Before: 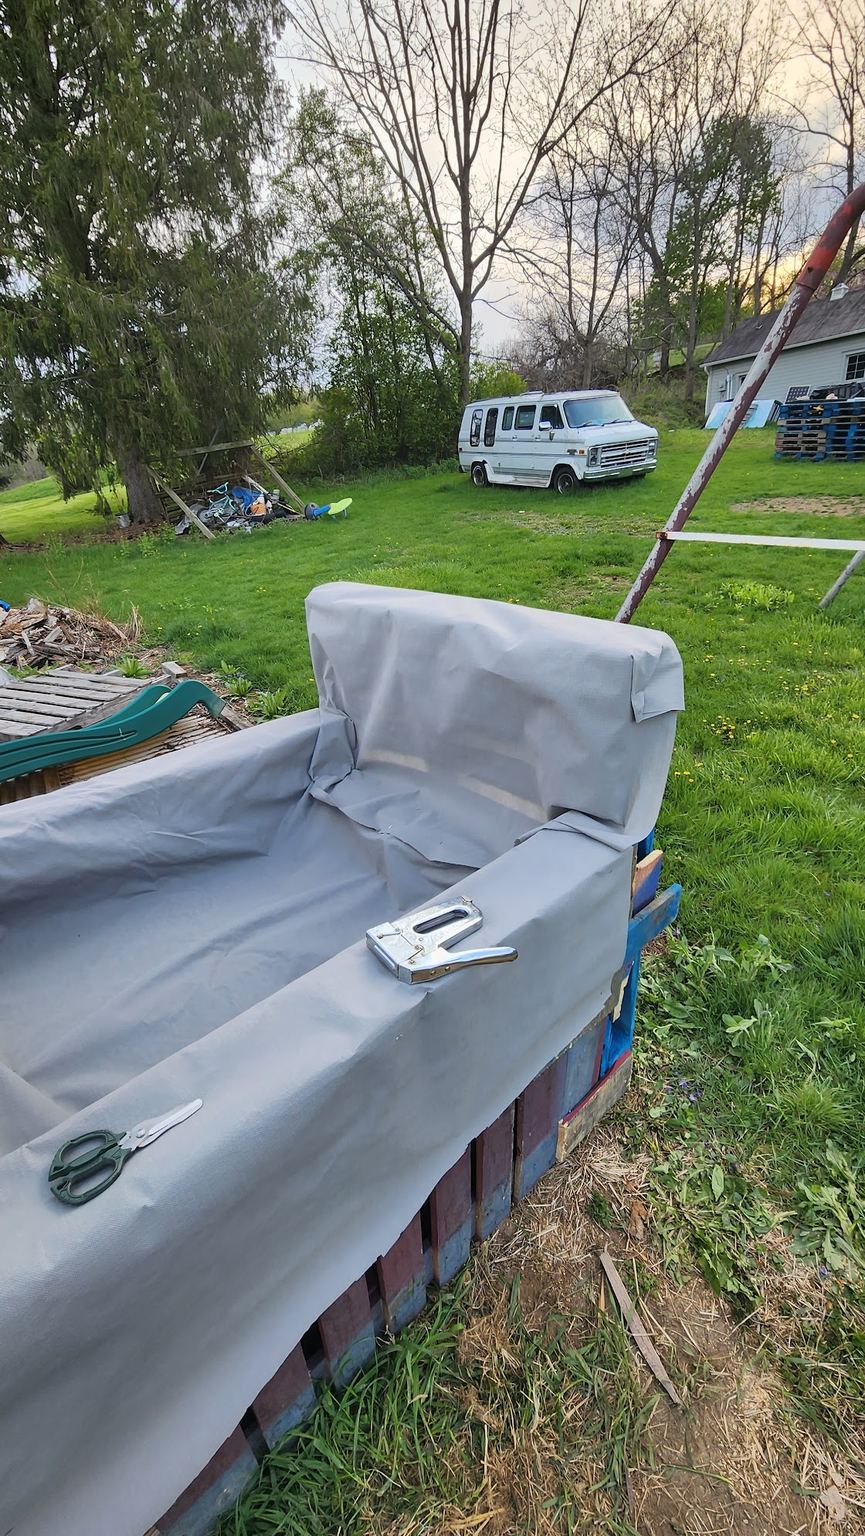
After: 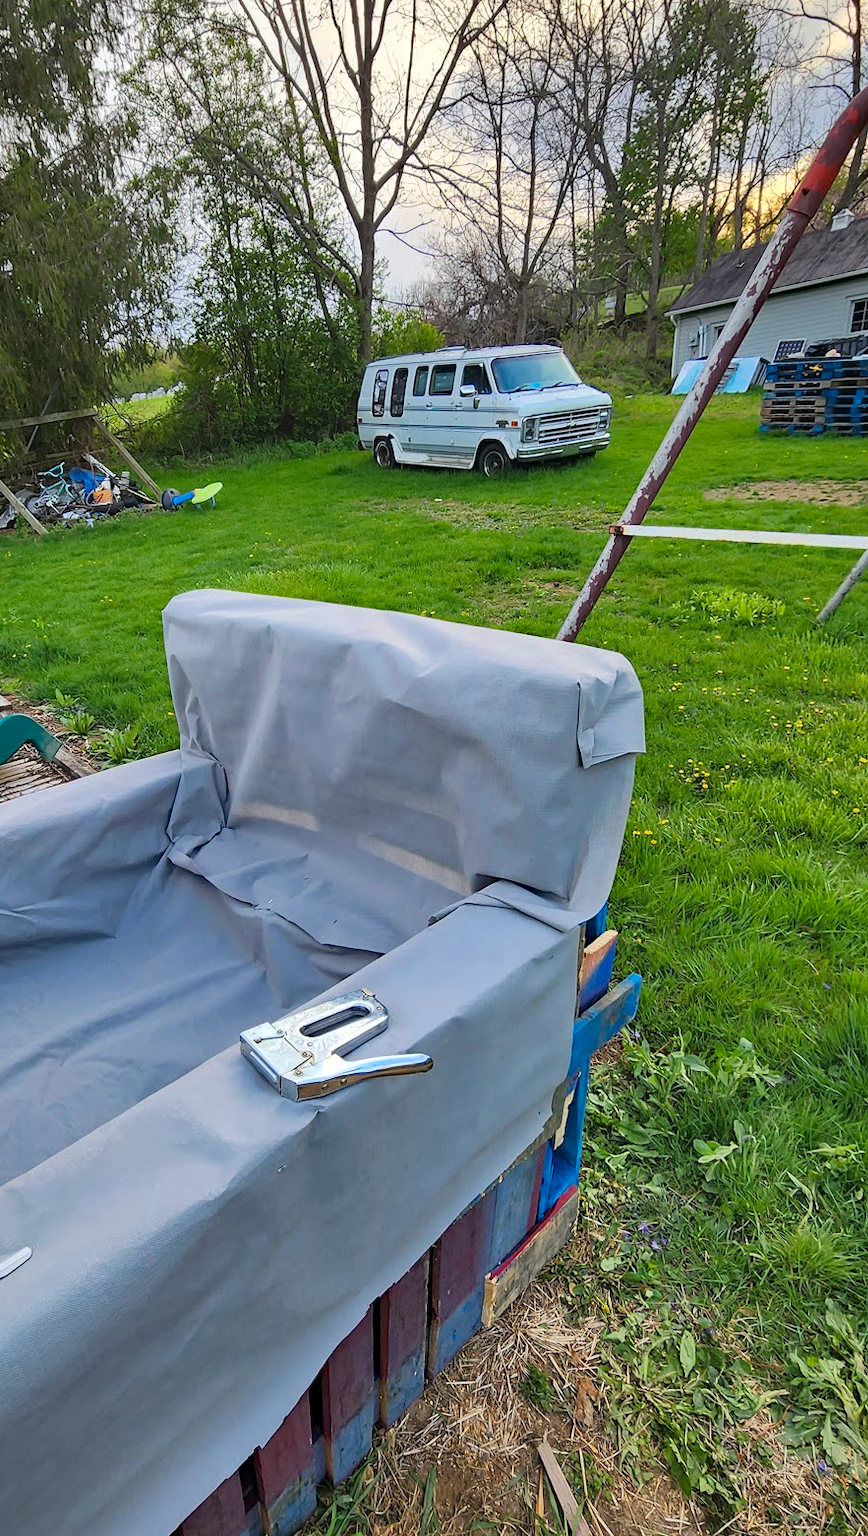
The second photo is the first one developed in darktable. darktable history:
haze removal: strength 0.301, distance 0.251, compatibility mode true, adaptive false
crop and rotate: left 20.59%, top 7.787%, right 0.485%, bottom 13.616%
contrast brightness saturation: saturation 0.184
